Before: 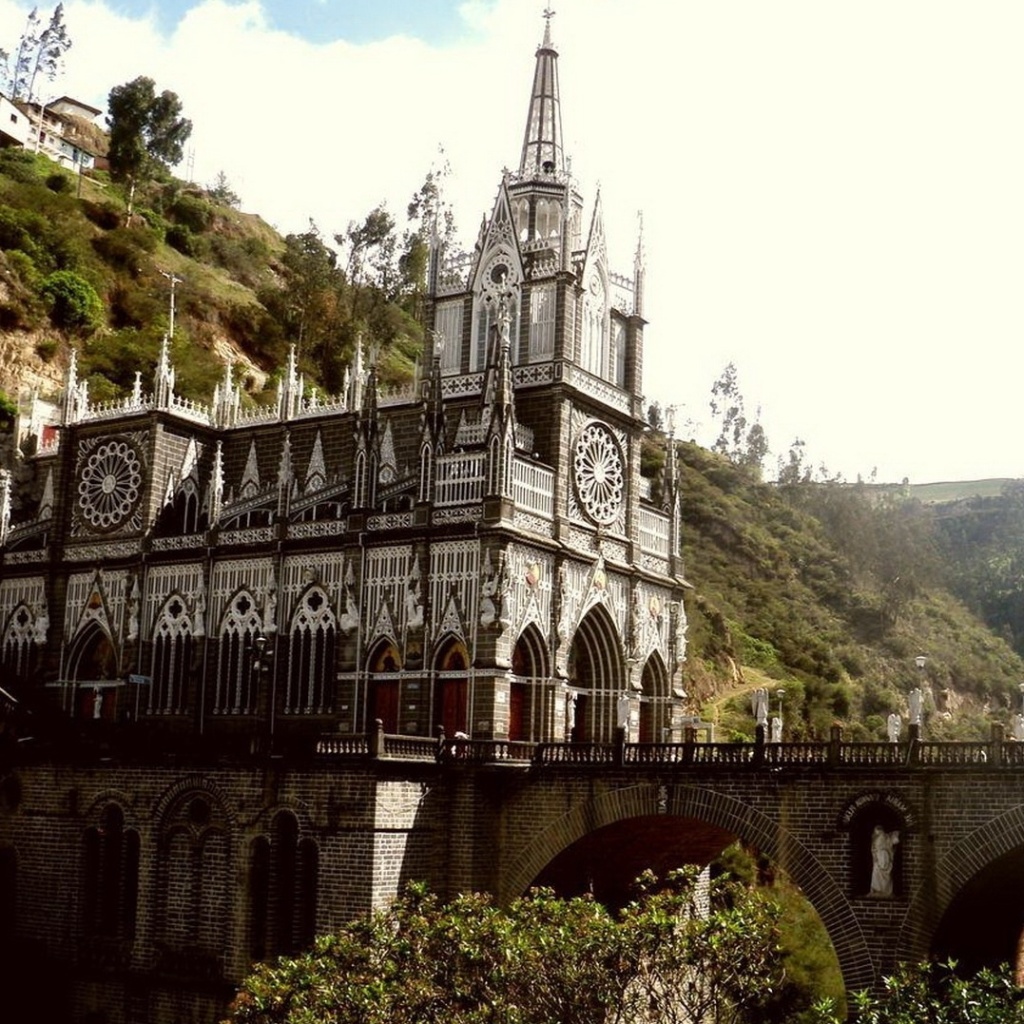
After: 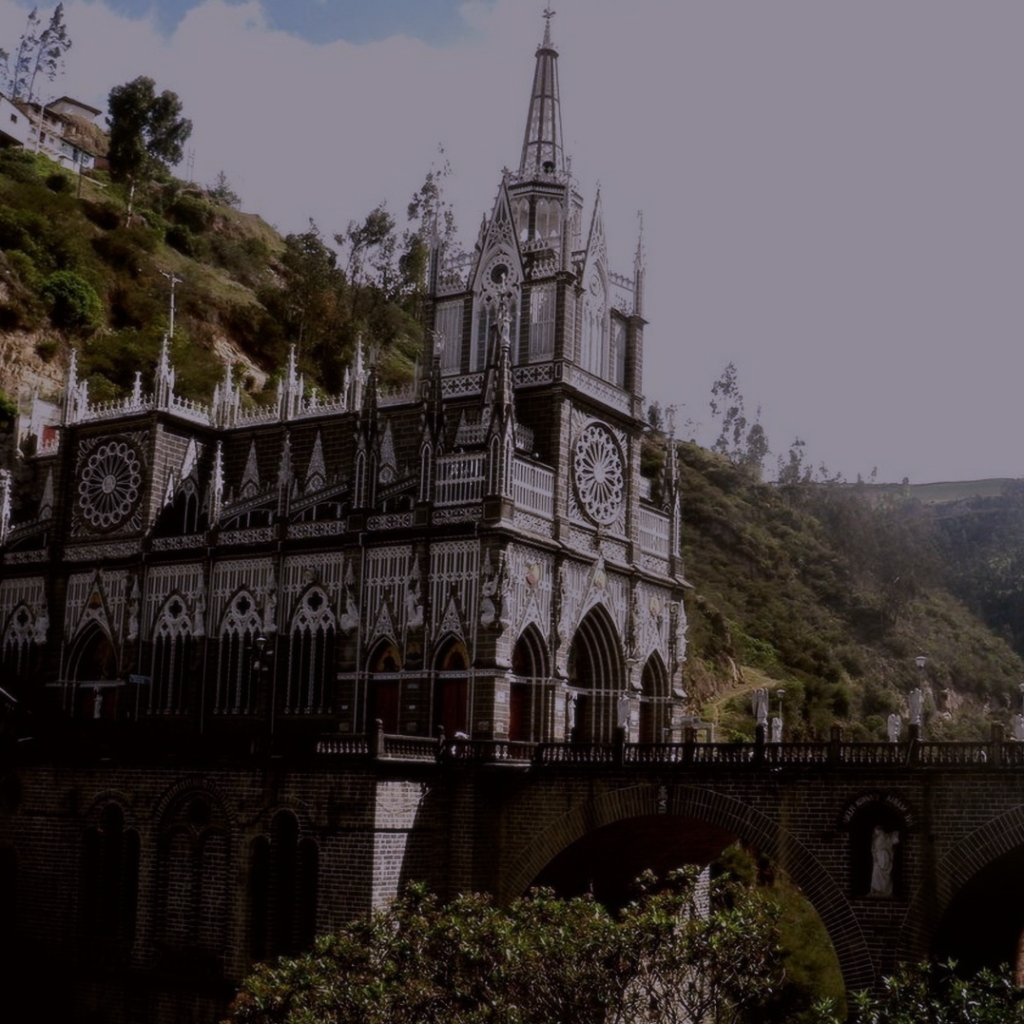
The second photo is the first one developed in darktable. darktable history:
soften: size 10%, saturation 50%, brightness 0.2 EV, mix 10%
tone equalizer: -8 EV -2 EV, -7 EV -2 EV, -6 EV -2 EV, -5 EV -2 EV, -4 EV -2 EV, -3 EV -2 EV, -2 EV -2 EV, -1 EV -1.63 EV, +0 EV -2 EV
white balance: red 1.042, blue 1.17
